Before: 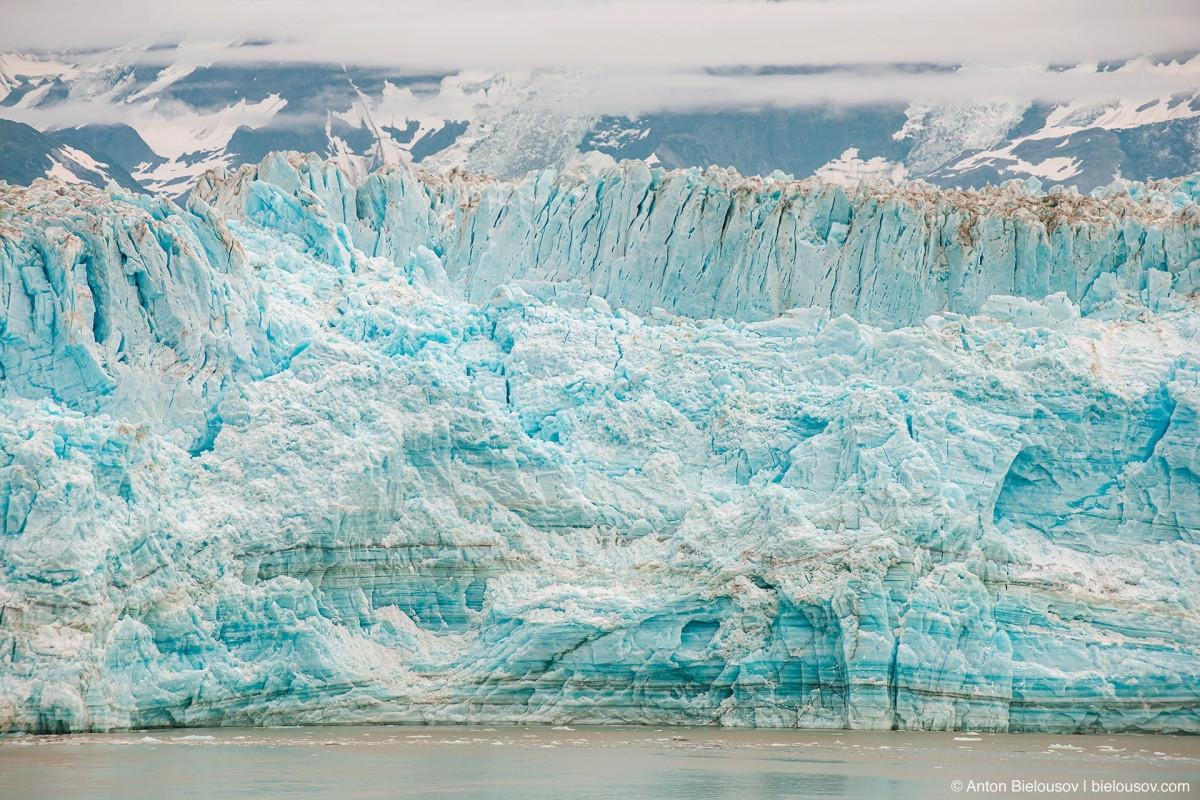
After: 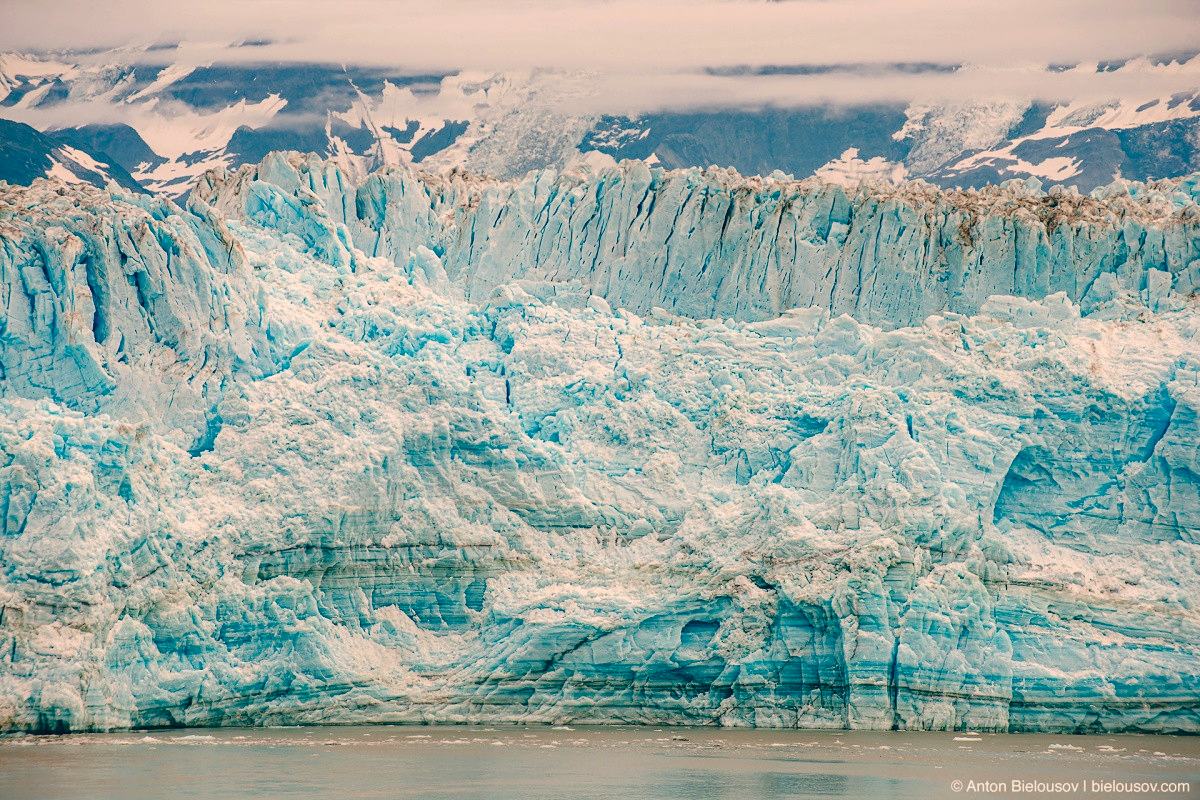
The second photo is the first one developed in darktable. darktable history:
contrast brightness saturation: contrast 0.07, brightness -0.13, saturation 0.06
color correction: highlights a* 10.32, highlights b* 14.66, shadows a* -9.59, shadows b* -15.02
base curve: curves: ch0 [(0, 0) (0.073, 0.04) (0.157, 0.139) (0.492, 0.492) (0.758, 0.758) (1, 1)], preserve colors none
